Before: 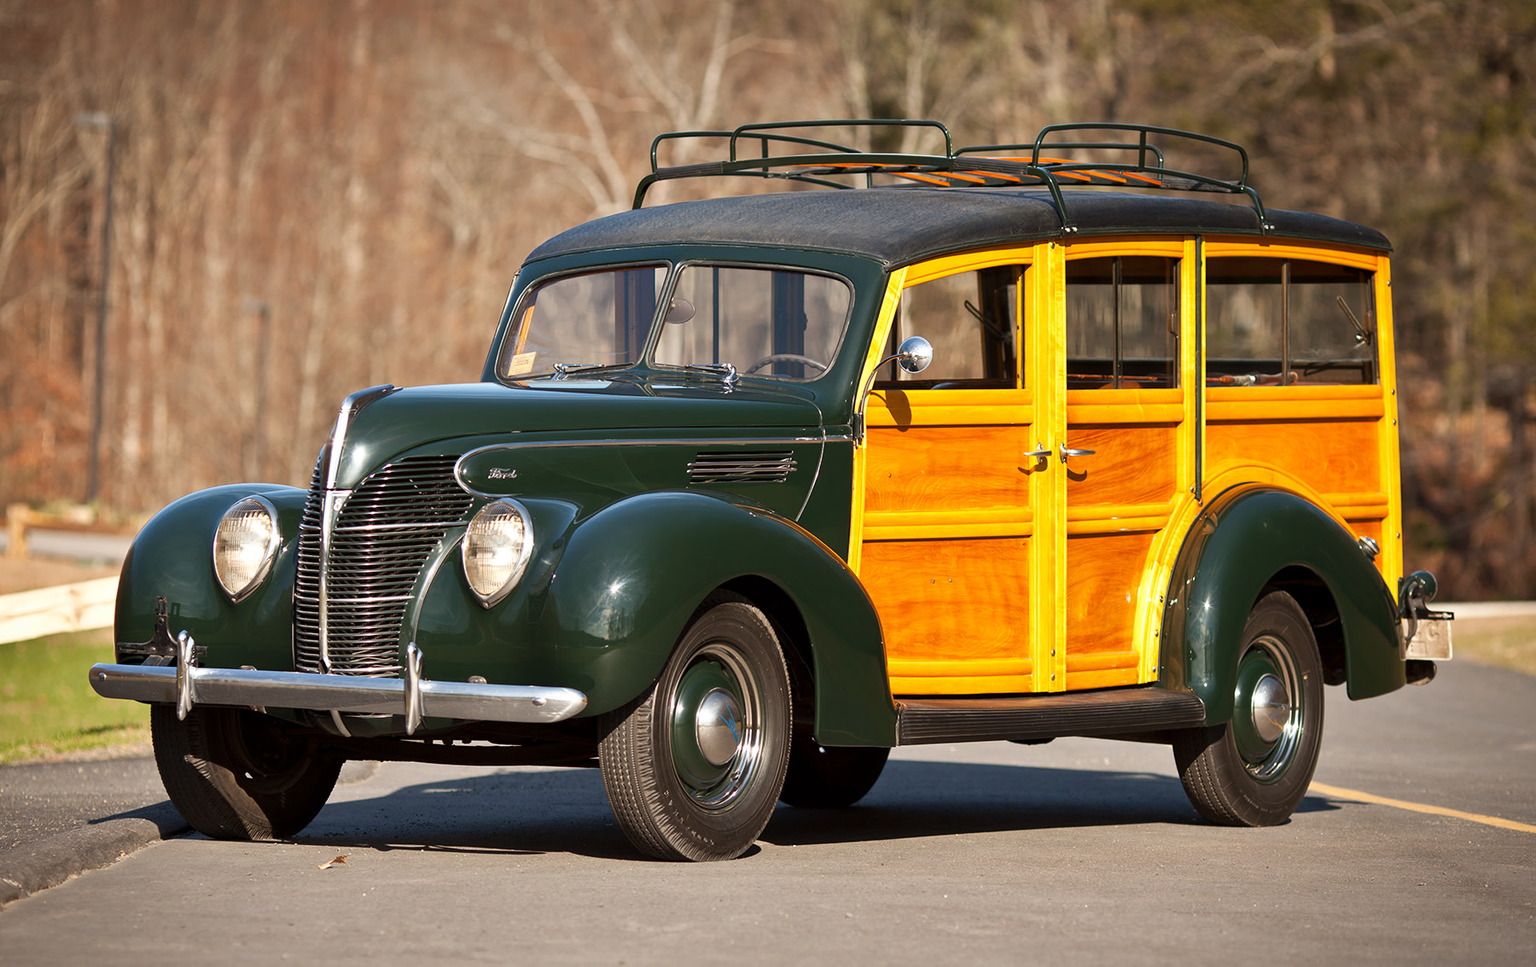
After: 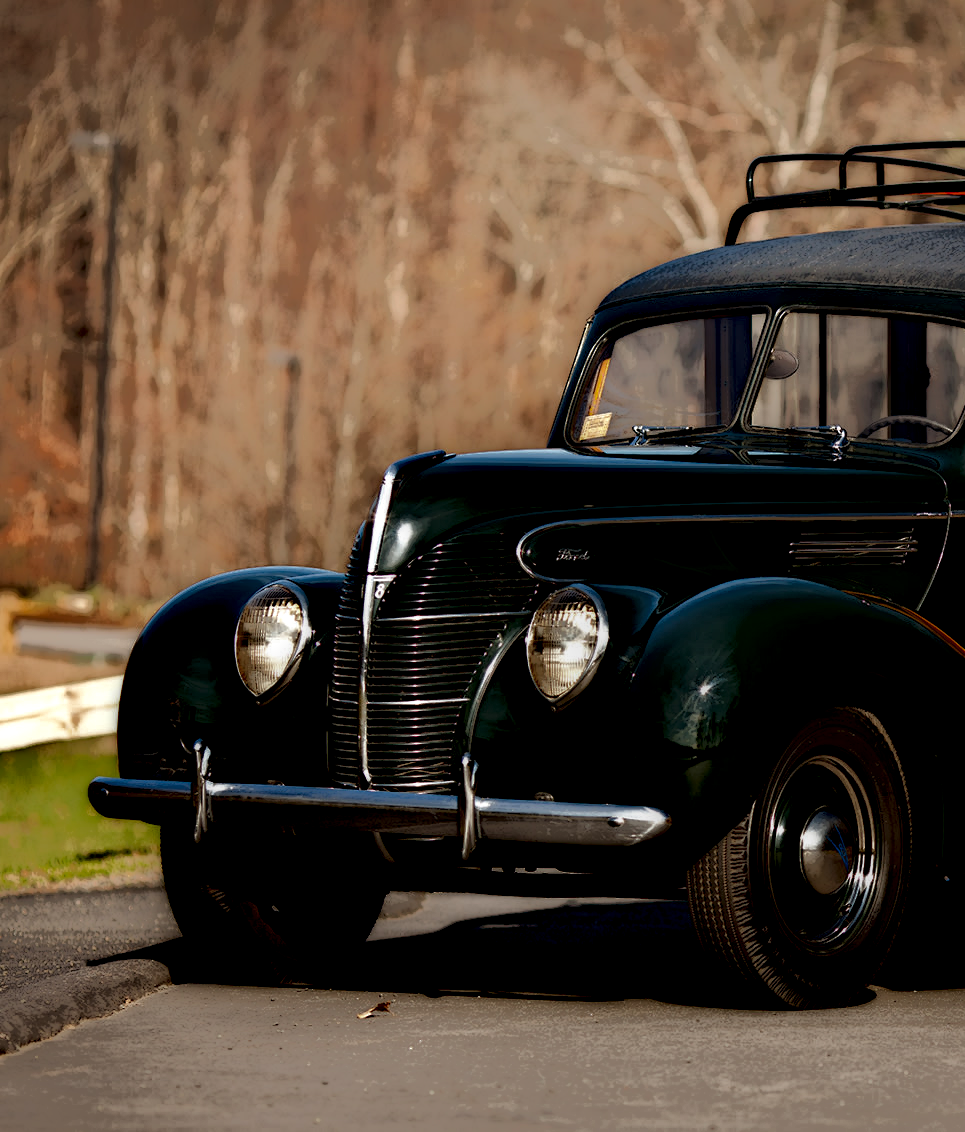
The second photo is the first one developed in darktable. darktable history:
tone equalizer: -8 EV -0.446 EV, -7 EV -0.381 EV, -6 EV -0.339 EV, -5 EV -0.221 EV, -3 EV 0.241 EV, -2 EV 0.324 EV, -1 EV 0.406 EV, +0 EV 0.432 EV, edges refinement/feathering 500, mask exposure compensation -1.57 EV, preserve details no
crop: left 0.894%, right 45.477%, bottom 0.081%
local contrast: highlights 2%, shadows 225%, detail 164%, midtone range 0.001
